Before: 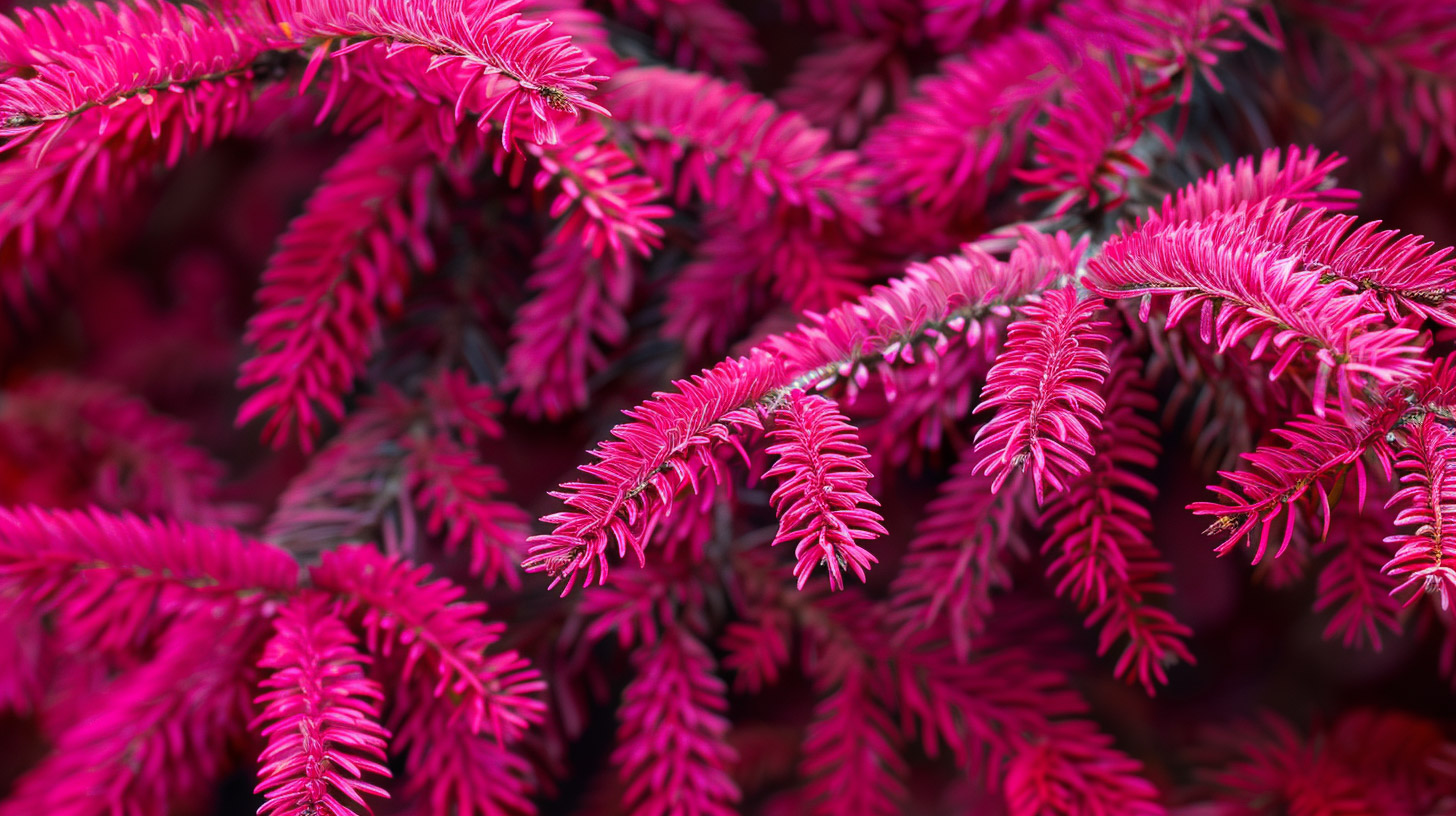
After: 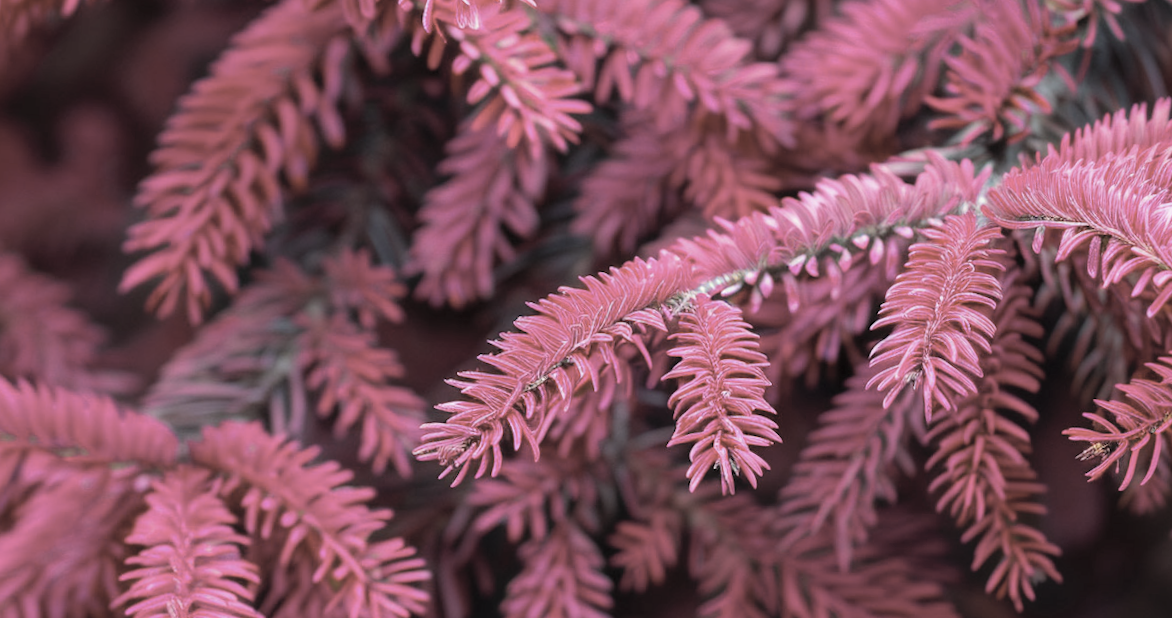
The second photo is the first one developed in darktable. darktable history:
exposure: compensate highlight preservation false
contrast brightness saturation: brightness 0.18, saturation -0.5
rotate and perspective: rotation 0.679°, lens shift (horizontal) 0.136, crop left 0.009, crop right 0.991, crop top 0.078, crop bottom 0.95
crop and rotate: angle -3.27°, left 5.211%, top 5.211%, right 4.607%, bottom 4.607%
